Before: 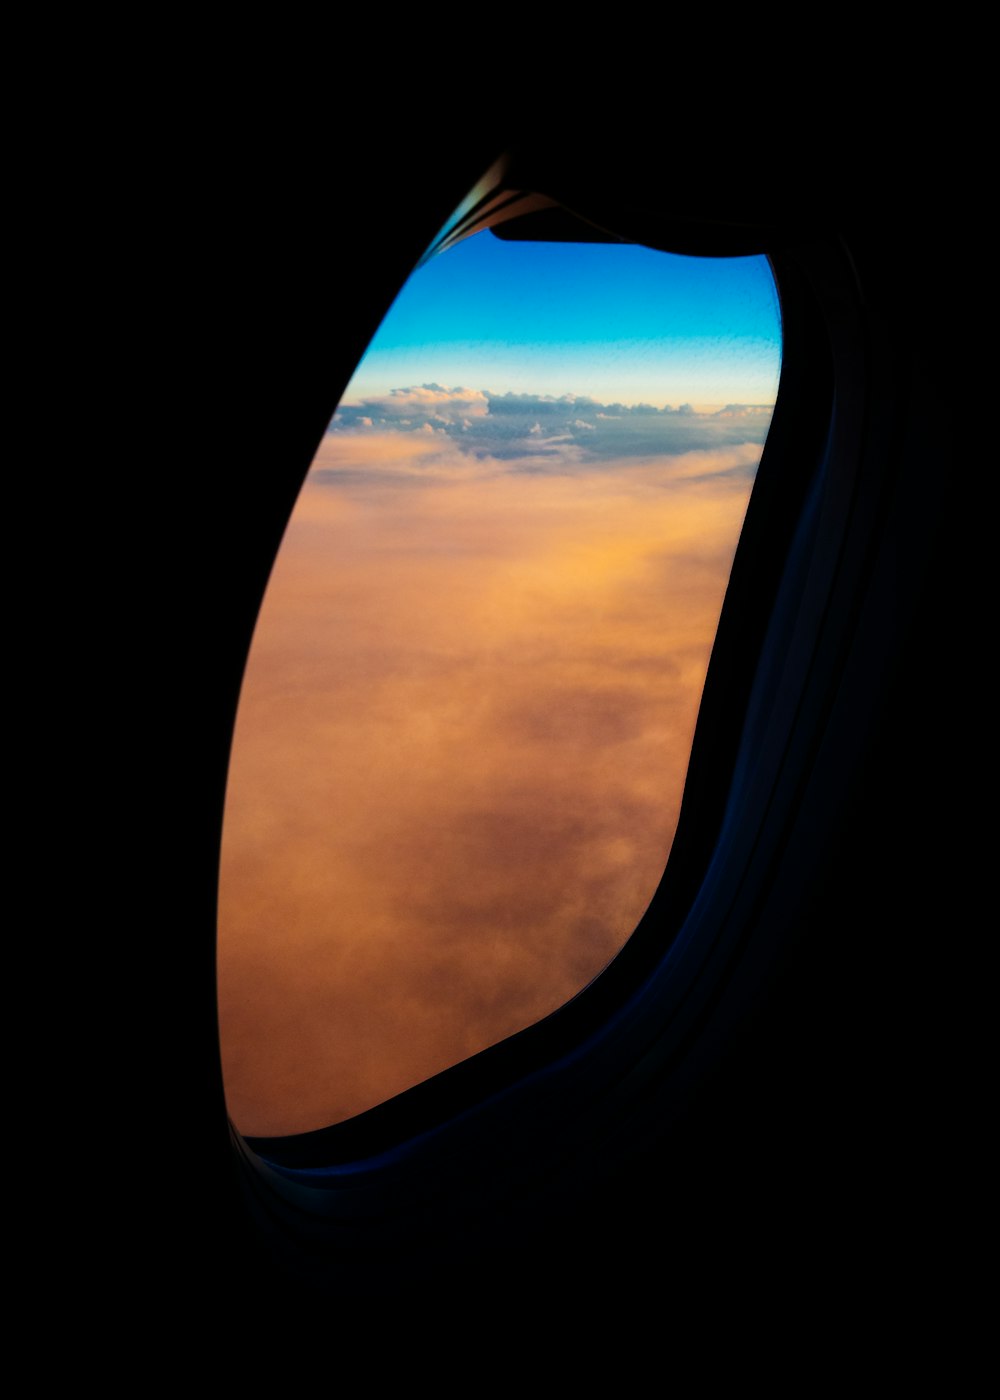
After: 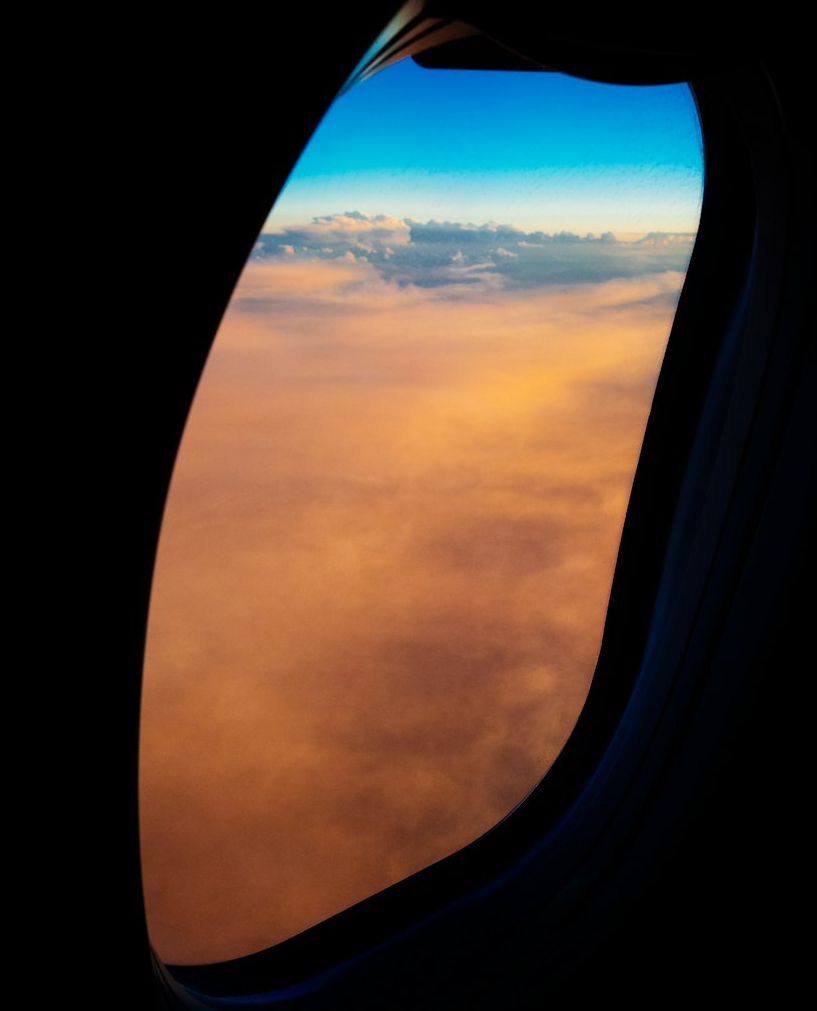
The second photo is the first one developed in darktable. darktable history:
crop: left 7.837%, top 12.339%, right 10.404%, bottom 15.404%
